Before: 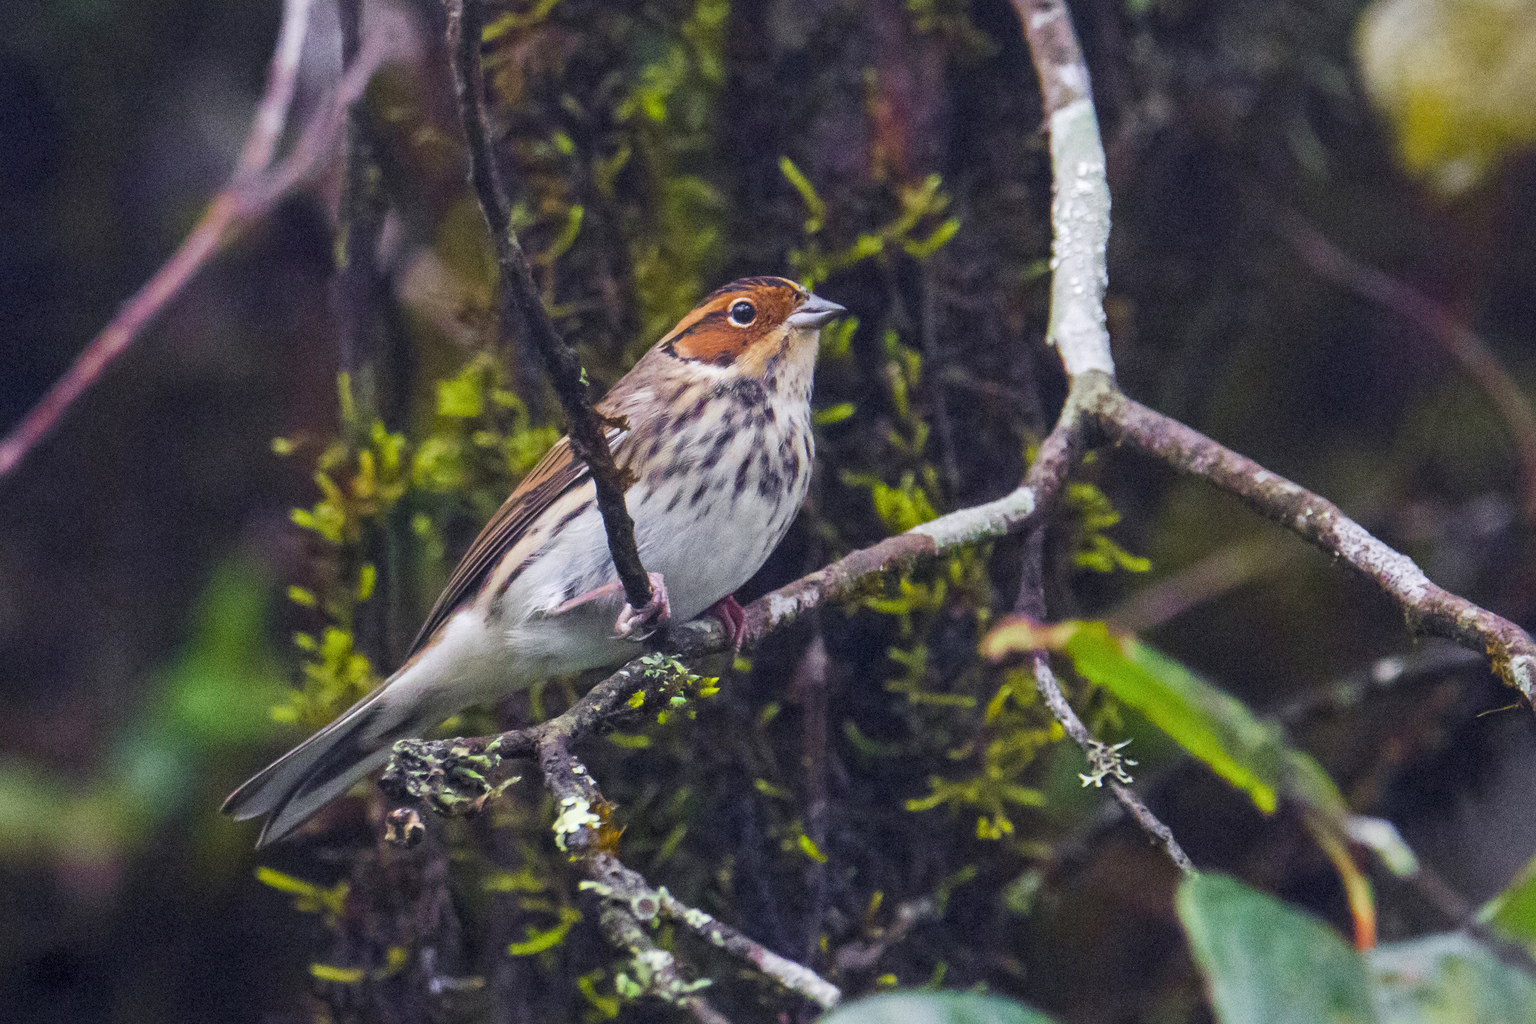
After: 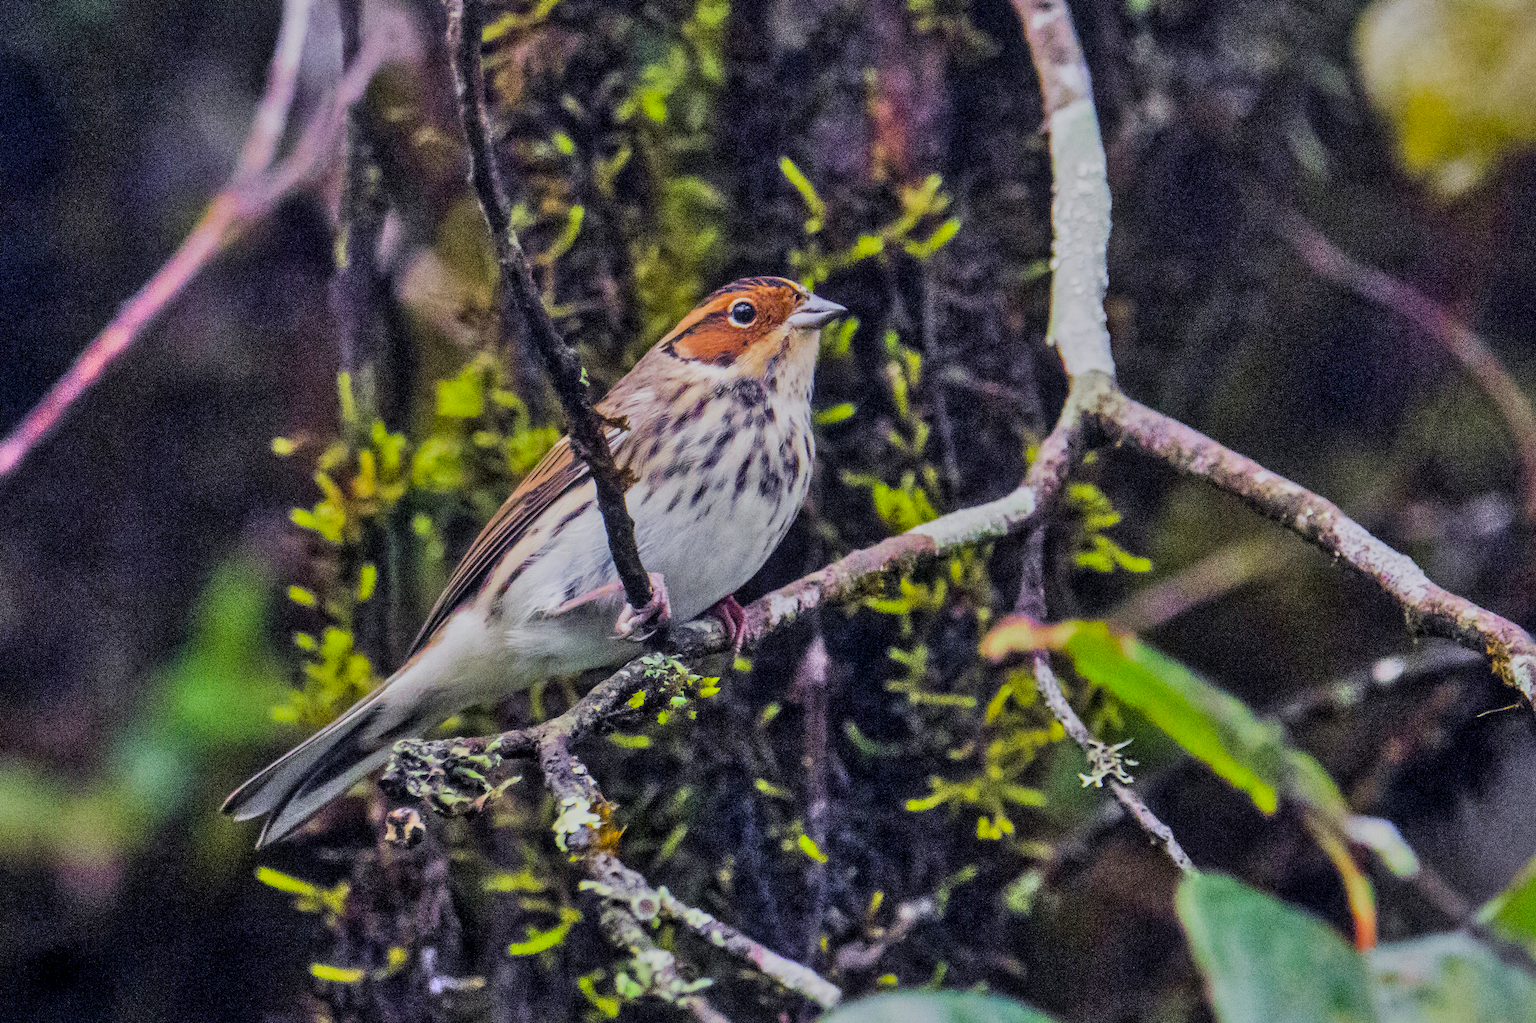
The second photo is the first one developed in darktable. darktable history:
filmic rgb: black relative exposure -6.08 EV, white relative exposure 6.94 EV, hardness 2.25
local contrast: on, module defaults
contrast brightness saturation: contrast 0.087, saturation 0.274
shadows and highlights: soften with gaussian
